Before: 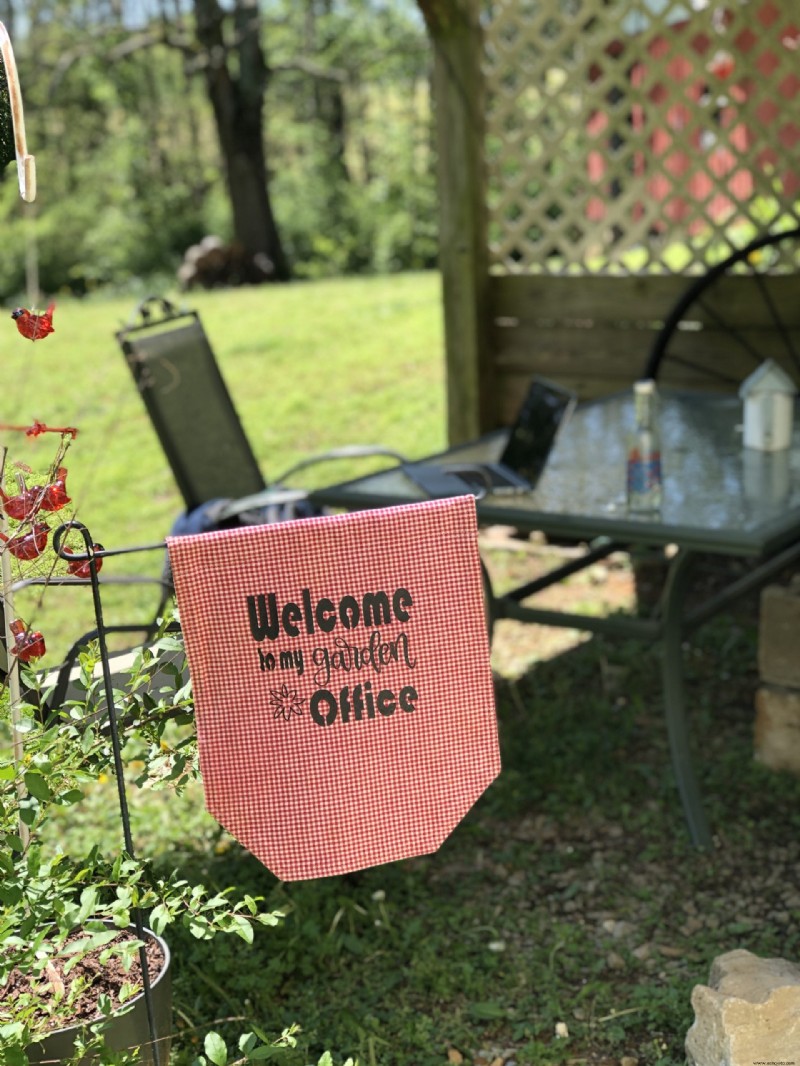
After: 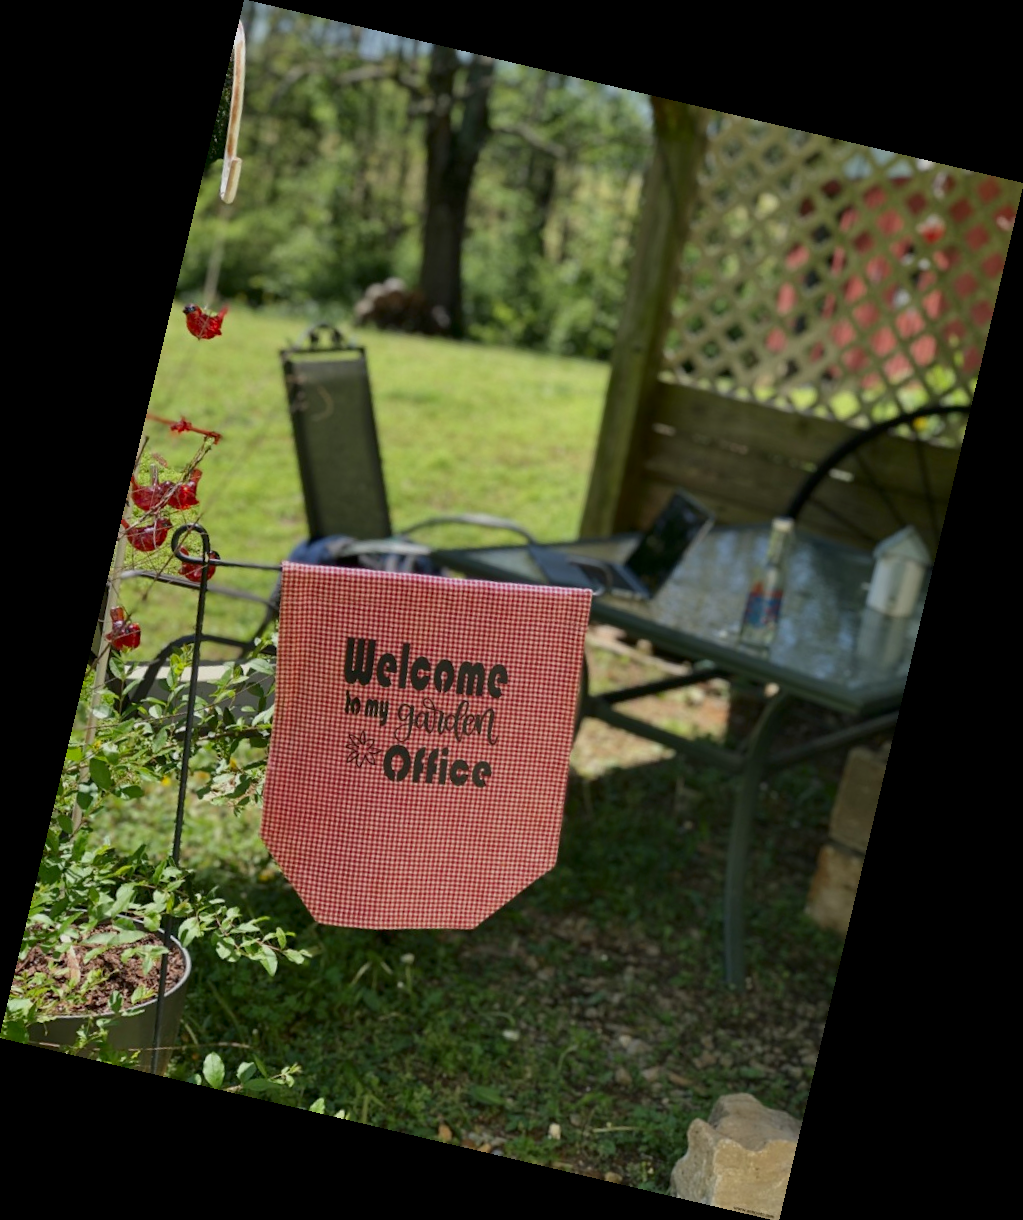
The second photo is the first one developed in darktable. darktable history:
contrast brightness saturation: contrast 0.07, brightness -0.13, saturation 0.06
rotate and perspective: rotation 13.27°, automatic cropping off
tone equalizer: -8 EV 0.25 EV, -7 EV 0.417 EV, -6 EV 0.417 EV, -5 EV 0.25 EV, -3 EV -0.25 EV, -2 EV -0.417 EV, -1 EV -0.417 EV, +0 EV -0.25 EV, edges refinement/feathering 500, mask exposure compensation -1.57 EV, preserve details guided filter
